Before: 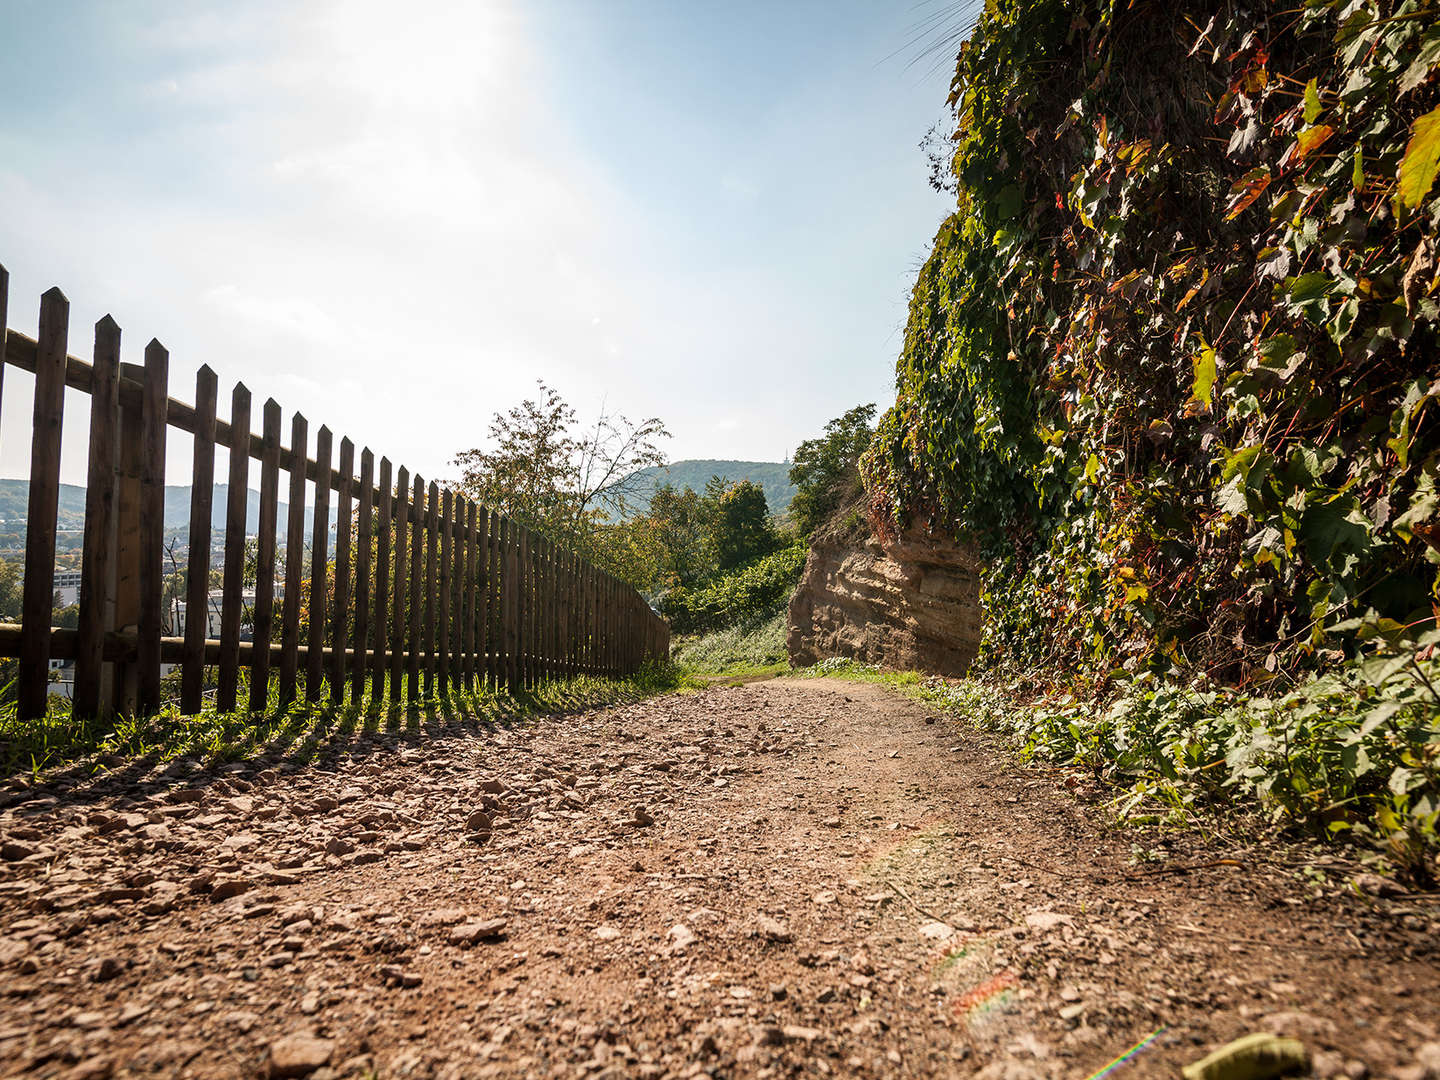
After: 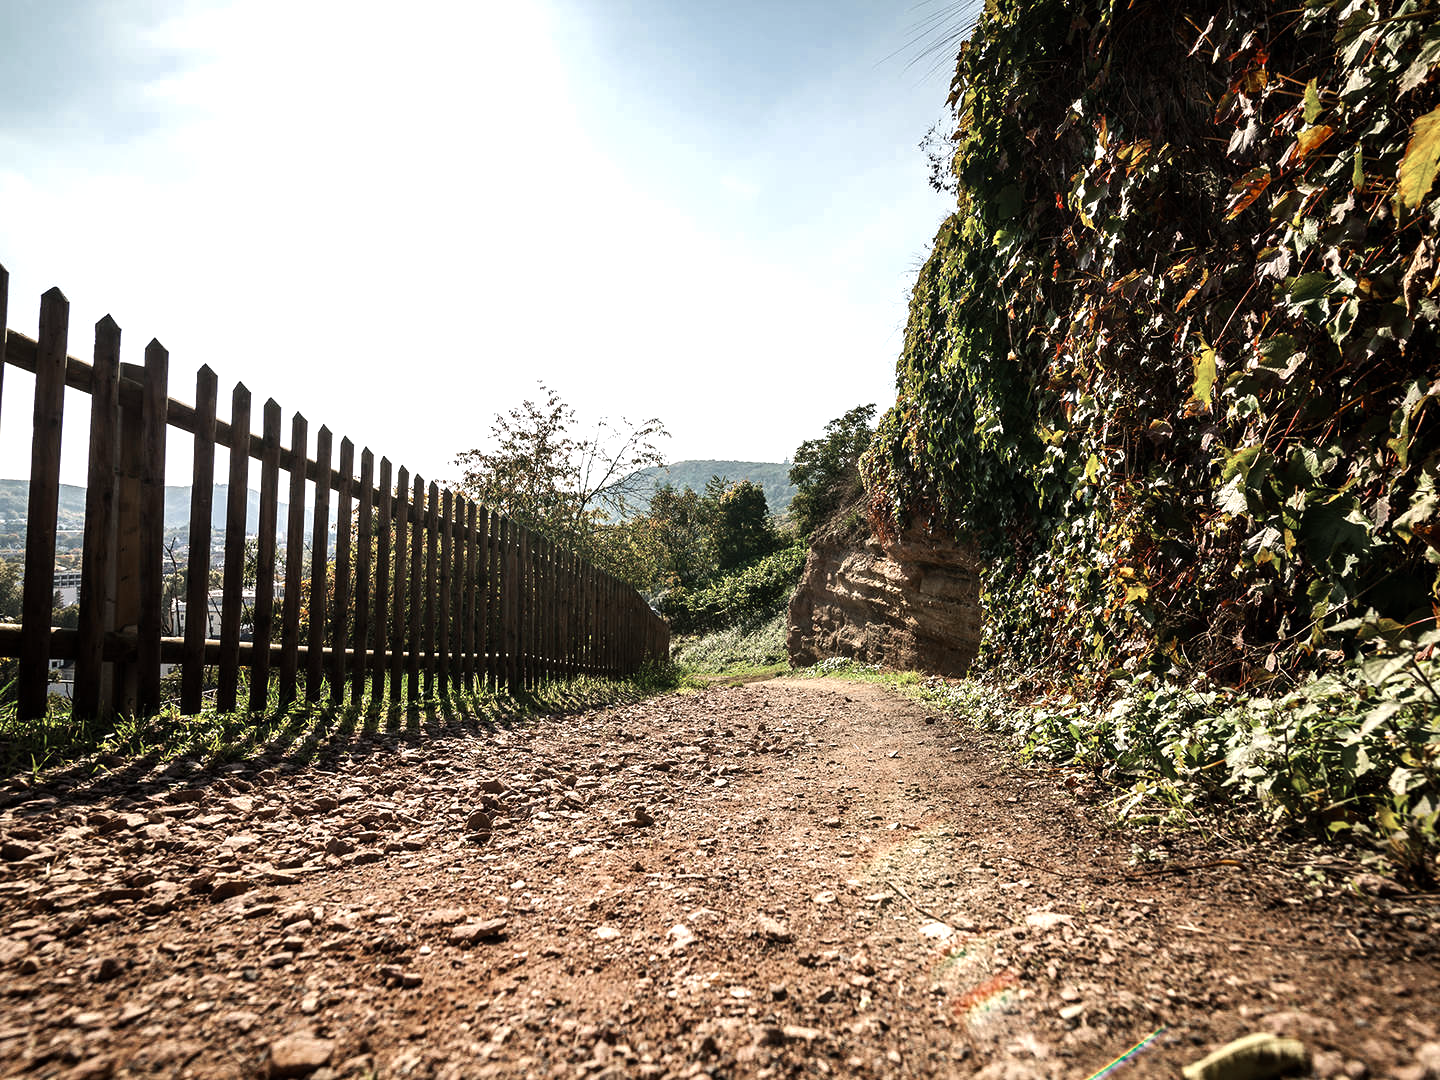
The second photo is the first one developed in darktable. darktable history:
color zones: curves: ch0 [(0, 0.5) (0.125, 0.4) (0.25, 0.5) (0.375, 0.4) (0.5, 0.4) (0.625, 0.35) (0.75, 0.35) (0.875, 0.5)]; ch1 [(0, 0.35) (0.125, 0.45) (0.25, 0.35) (0.375, 0.35) (0.5, 0.35) (0.625, 0.35) (0.75, 0.45) (0.875, 0.35)]; ch2 [(0, 0.6) (0.125, 0.5) (0.25, 0.5) (0.375, 0.6) (0.5, 0.6) (0.625, 0.5) (0.75, 0.5) (0.875, 0.5)]
tone equalizer: -8 EV -0.75 EV, -7 EV -0.7 EV, -6 EV -0.6 EV, -5 EV -0.4 EV, -3 EV 0.4 EV, -2 EV 0.6 EV, -1 EV 0.7 EV, +0 EV 0.75 EV, edges refinement/feathering 500, mask exposure compensation -1.57 EV, preserve details no
